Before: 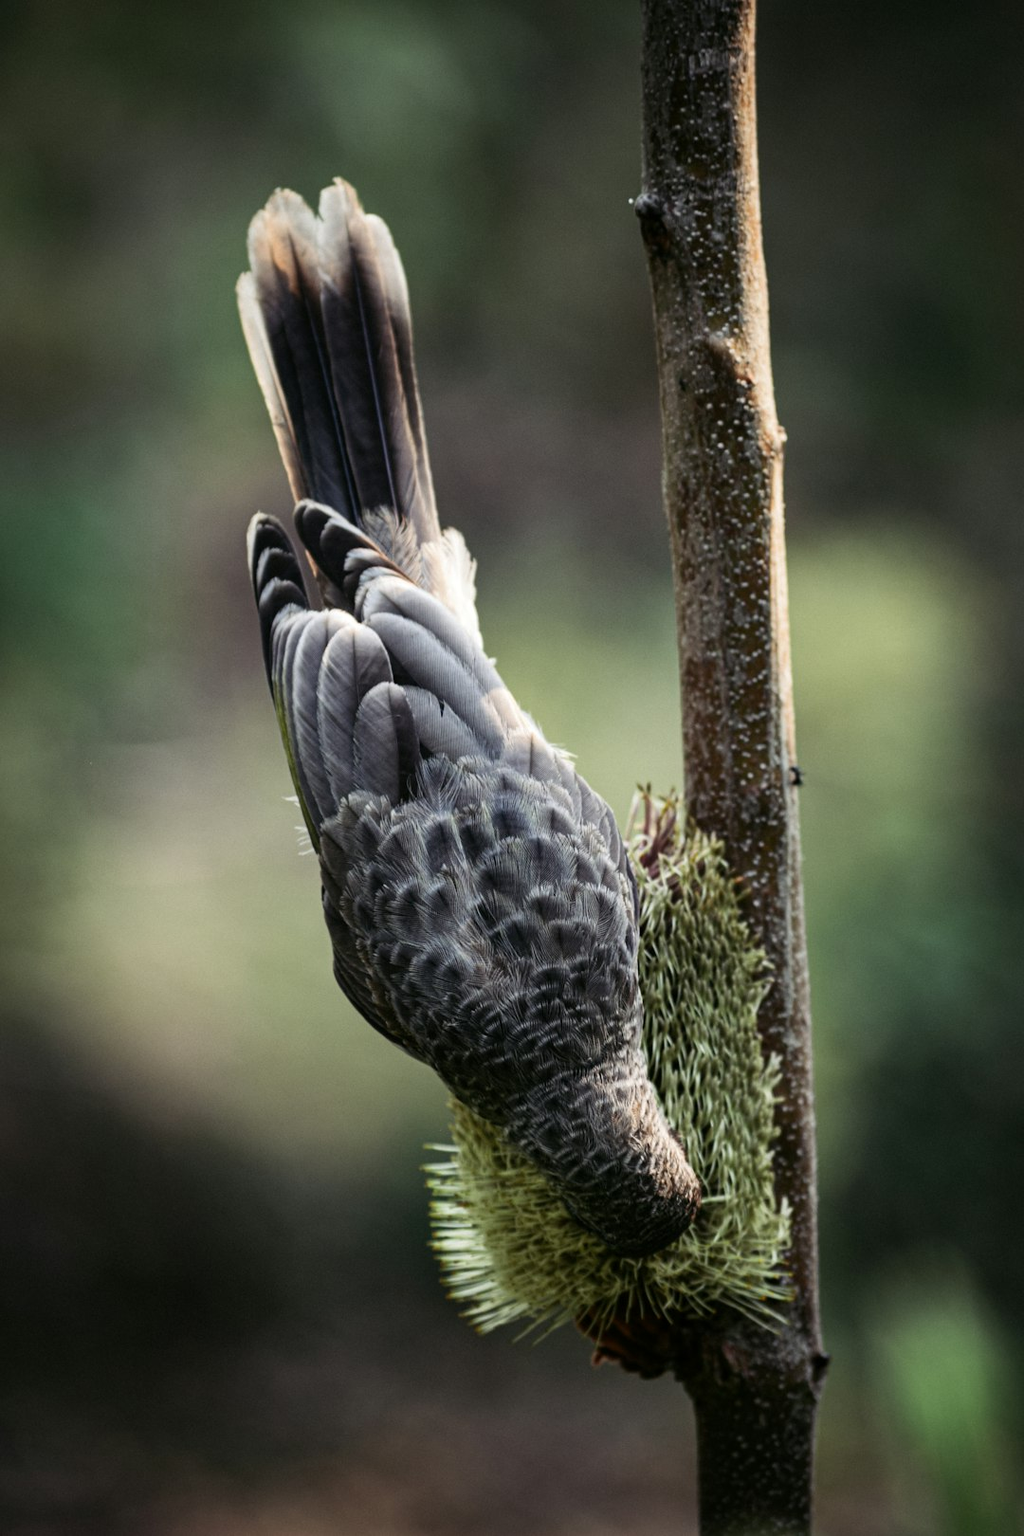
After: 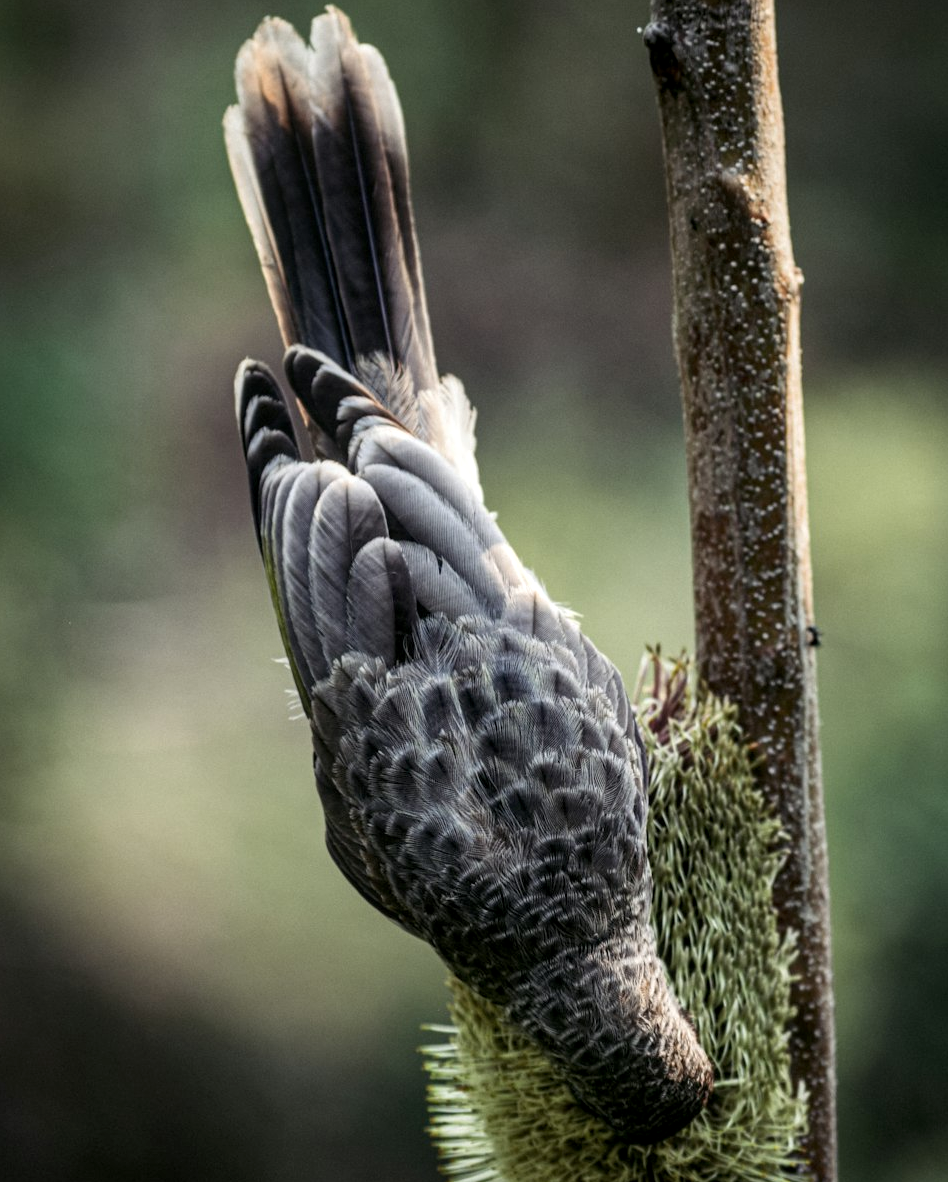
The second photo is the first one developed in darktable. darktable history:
local contrast: on, module defaults
crop and rotate: left 2.467%, top 11.237%, right 9.724%, bottom 15.796%
